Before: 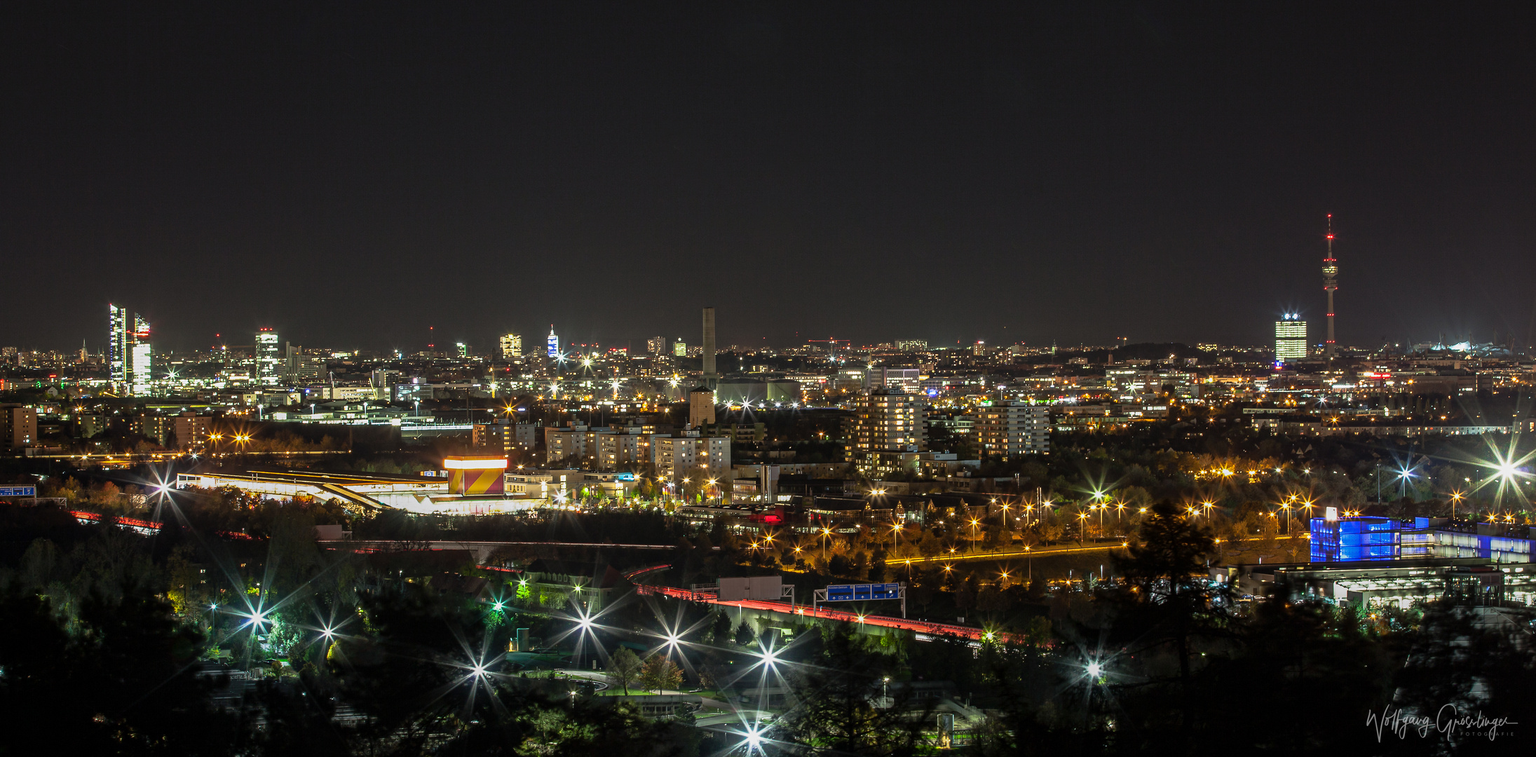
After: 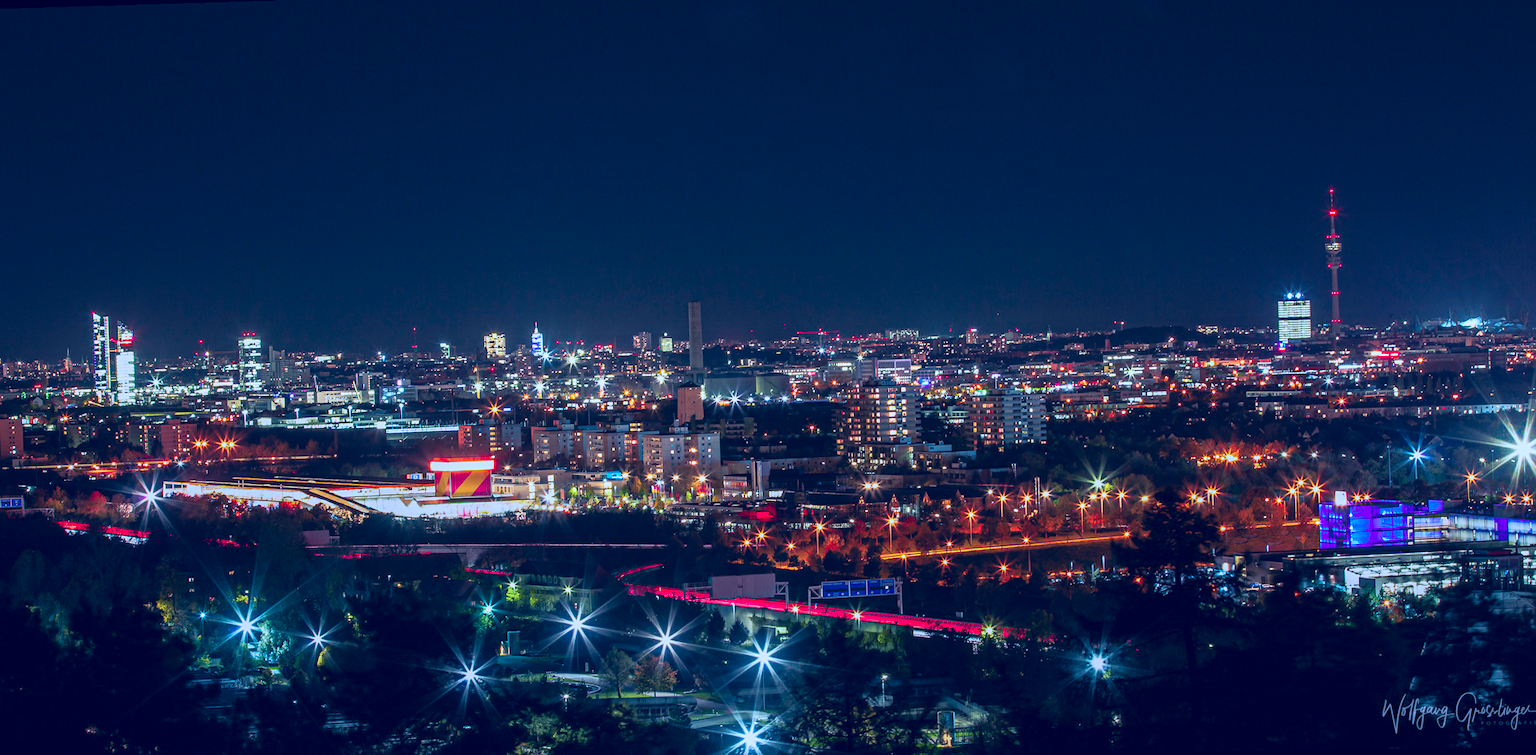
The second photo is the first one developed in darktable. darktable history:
rotate and perspective: rotation -1.32°, lens shift (horizontal) -0.031, crop left 0.015, crop right 0.985, crop top 0.047, crop bottom 0.982
tone curve: curves: ch1 [(0, 0) (0.108, 0.197) (0.5, 0.5) (0.681, 0.885) (1, 1)]; ch2 [(0, 0) (0.28, 0.151) (1, 1)], color space Lab, independent channels
